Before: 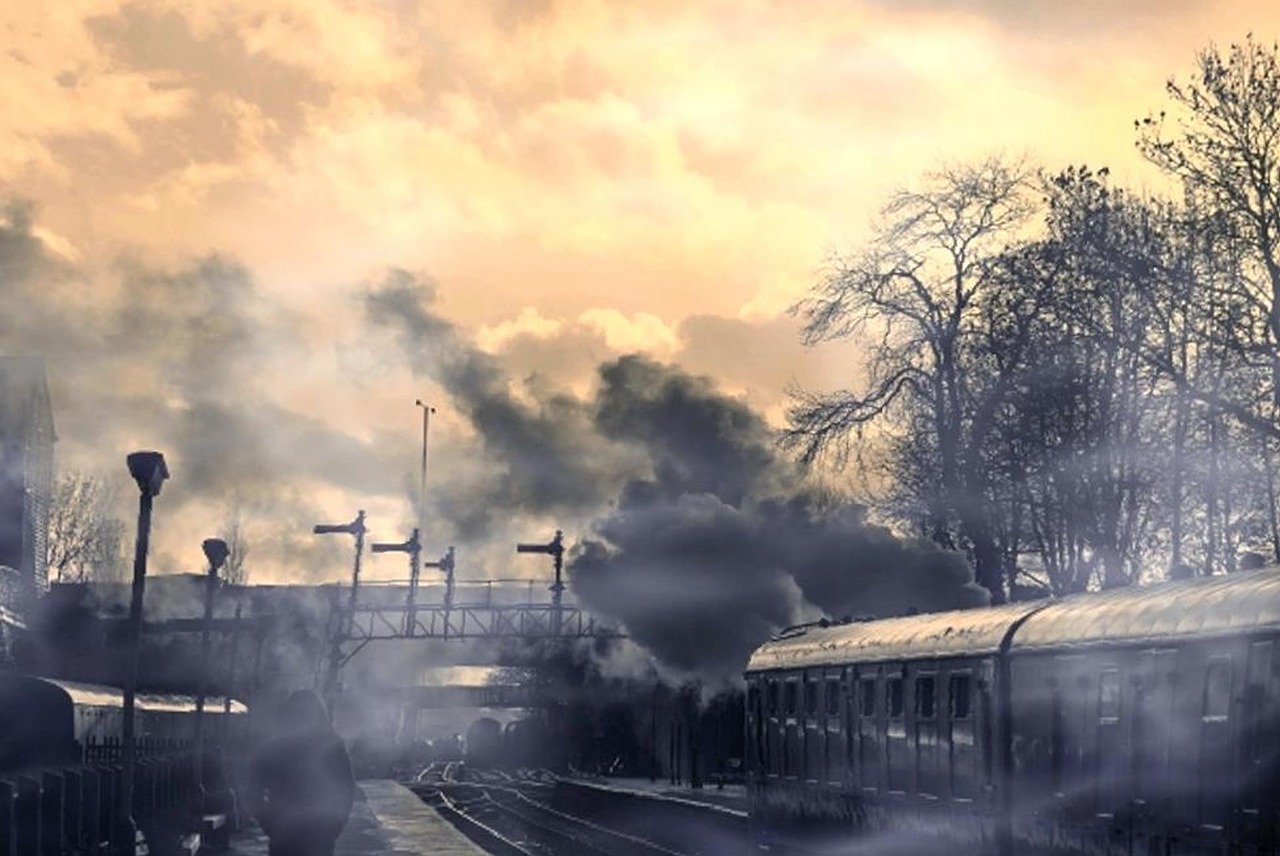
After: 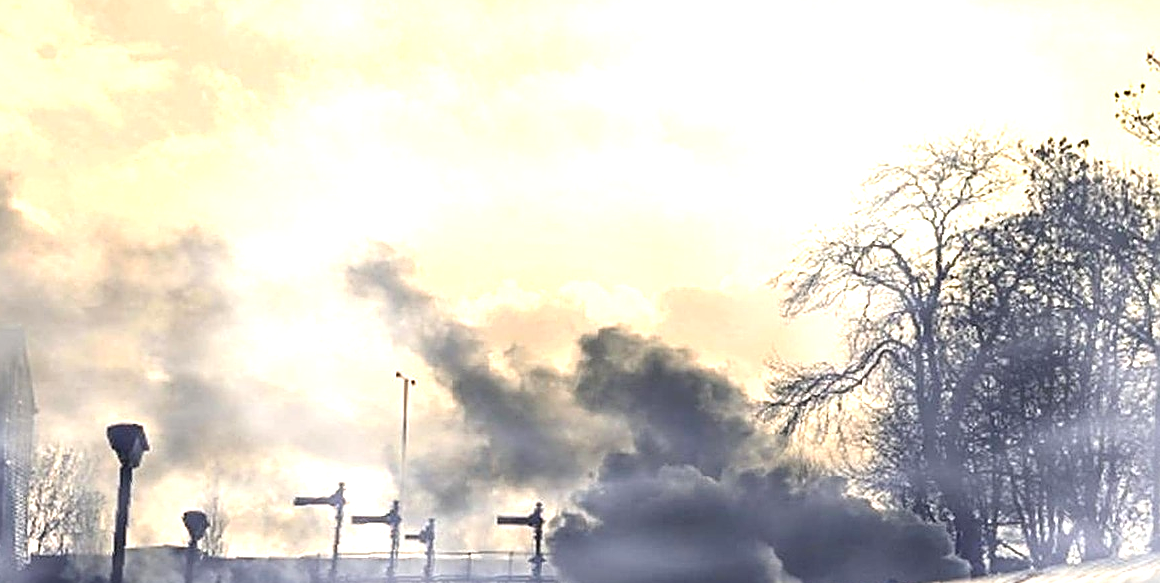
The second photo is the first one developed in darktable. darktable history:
contrast brightness saturation: saturation -0.08
sharpen: on, module defaults
crop: left 1.602%, top 3.372%, right 7.699%, bottom 28.473%
exposure: black level correction 0, exposure 0.95 EV, compensate exposure bias true, compensate highlight preservation false
